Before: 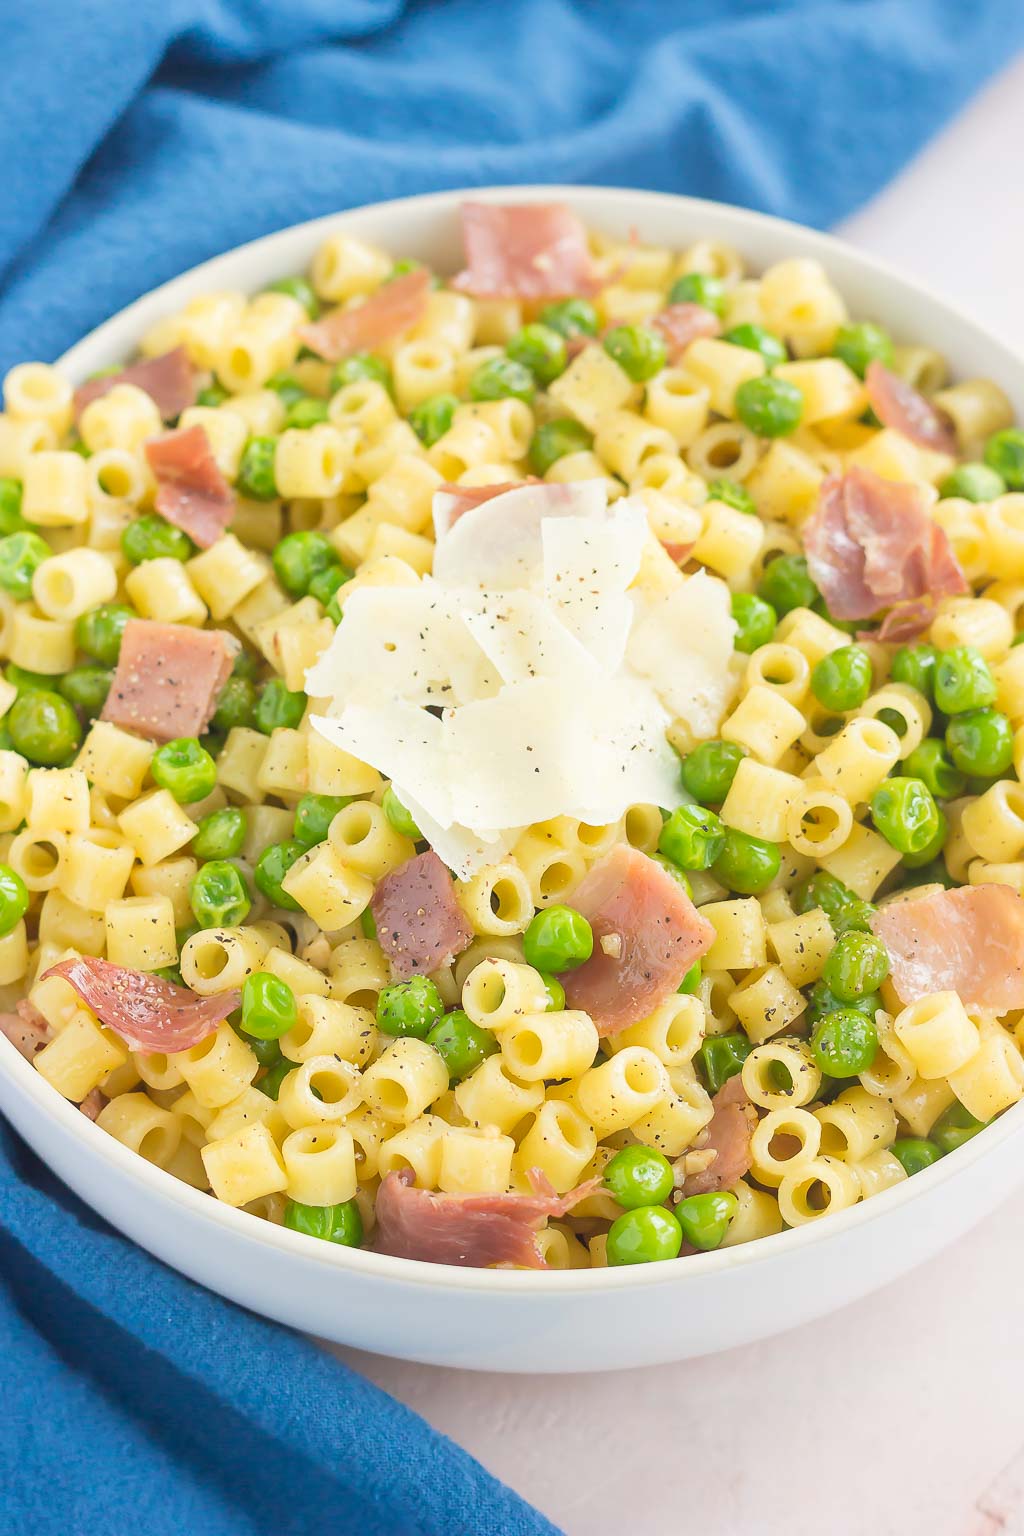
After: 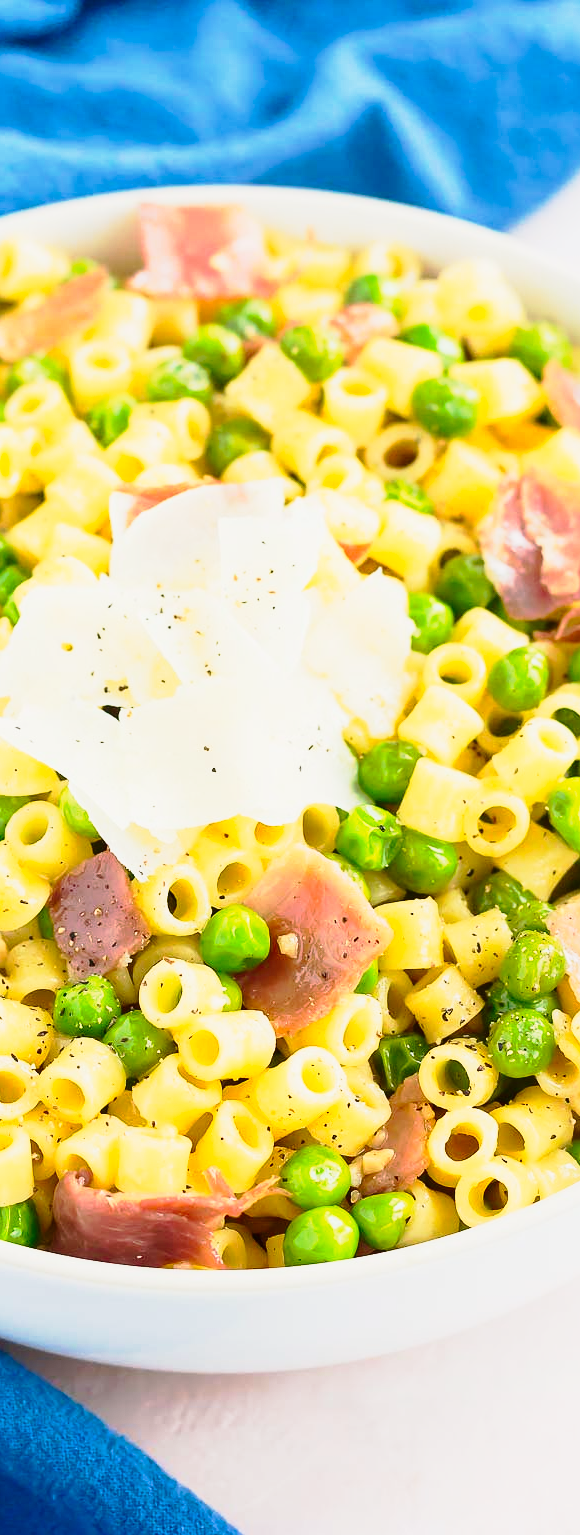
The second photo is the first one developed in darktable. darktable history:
crop: left 31.604%, top 0.013%, right 11.697%
tone curve: curves: ch0 [(0, 0) (0.105, 0.068) (0.195, 0.162) (0.283, 0.283) (0.384, 0.404) (0.485, 0.531) (0.638, 0.681) (0.795, 0.879) (1, 0.977)]; ch1 [(0, 0) (0.161, 0.092) (0.35, 0.33) (0.379, 0.401) (0.456, 0.469) (0.498, 0.506) (0.521, 0.549) (0.58, 0.624) (0.635, 0.671) (1, 1)]; ch2 [(0, 0) (0.371, 0.362) (0.437, 0.437) (0.483, 0.484) (0.53, 0.515) (0.56, 0.58) (0.622, 0.606) (1, 1)], preserve colors none
contrast brightness saturation: contrast 0.213, brightness -0.105, saturation 0.206
